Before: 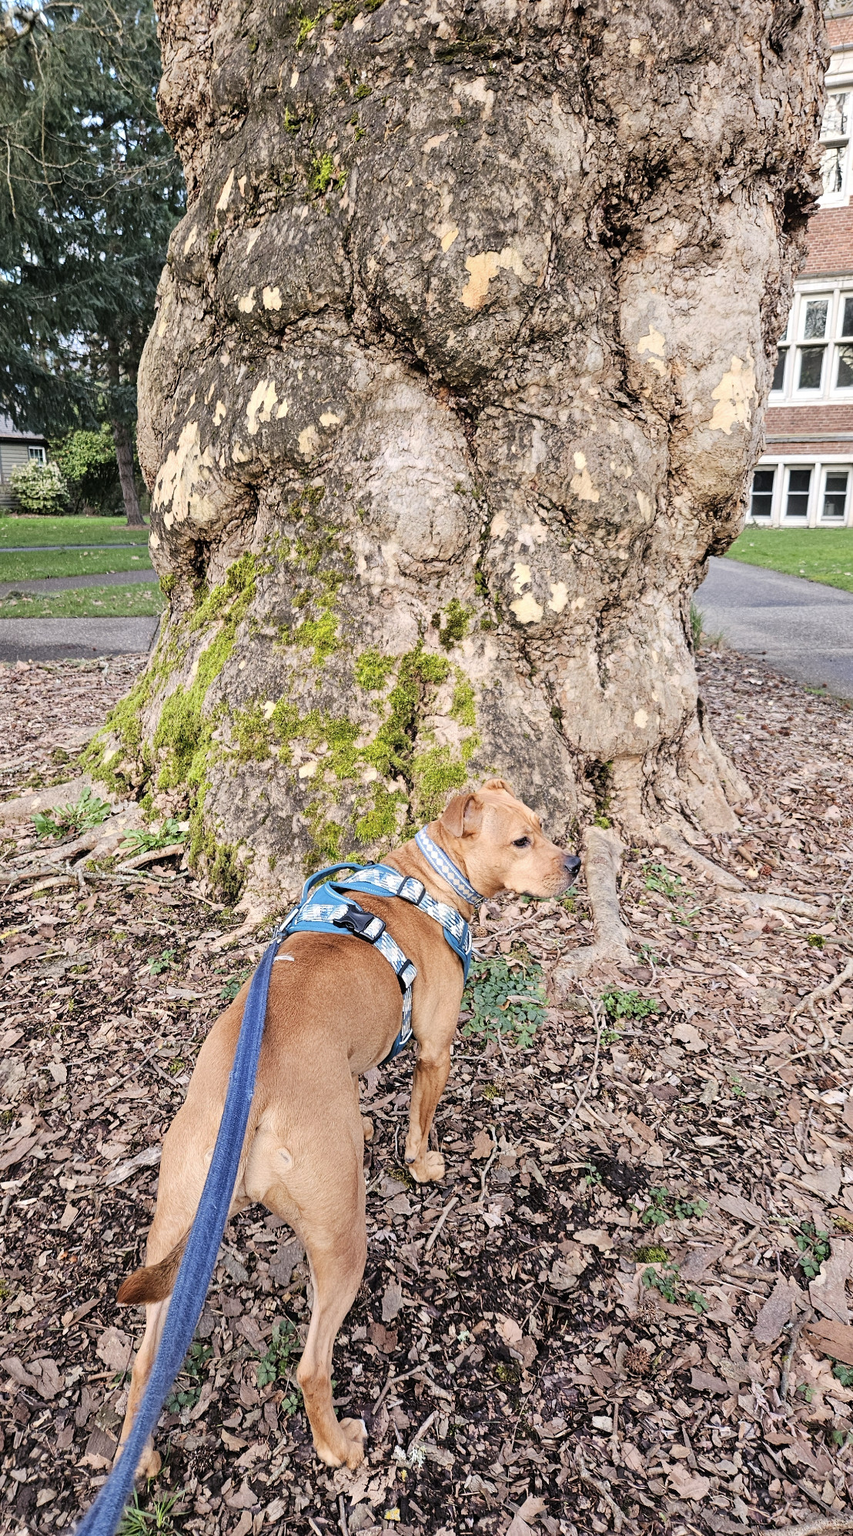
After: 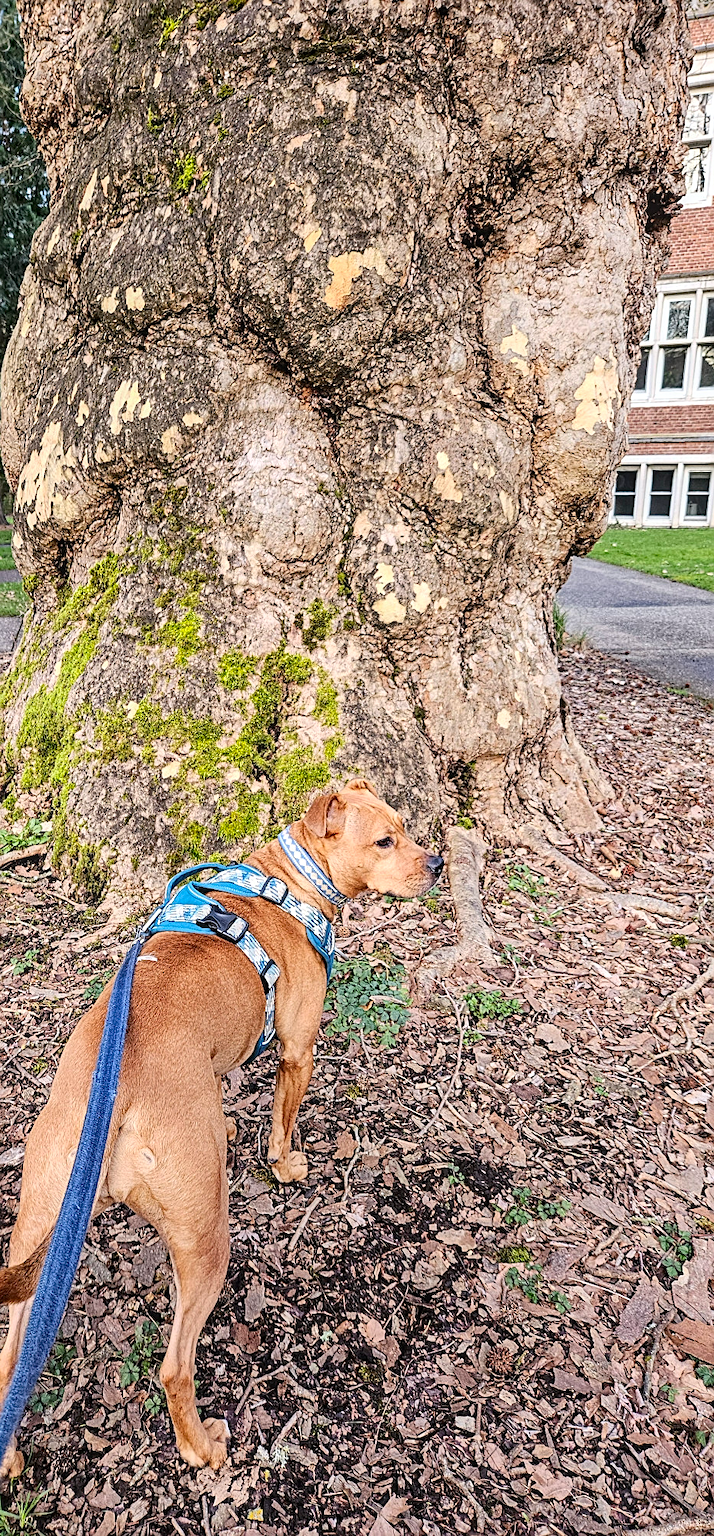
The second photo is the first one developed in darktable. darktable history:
crop: left 16.145%
contrast equalizer: y [[0.5, 0.5, 0.468, 0.5, 0.5, 0.5], [0.5 ×6], [0.5 ×6], [0 ×6], [0 ×6]]
haze removal: compatibility mode true, adaptive false
contrast brightness saturation: contrast 0.15, brightness -0.01, saturation 0.1
sharpen: on, module defaults
local contrast: on, module defaults
